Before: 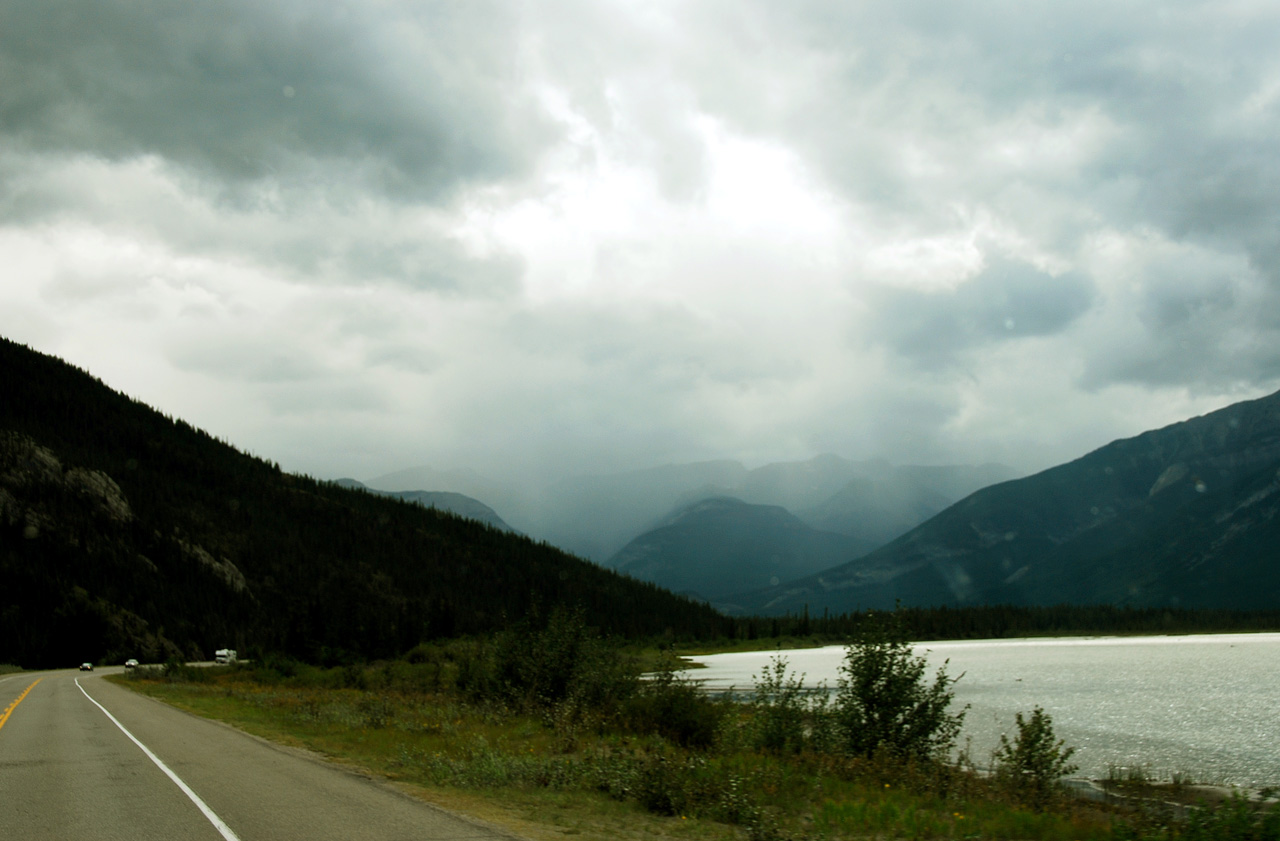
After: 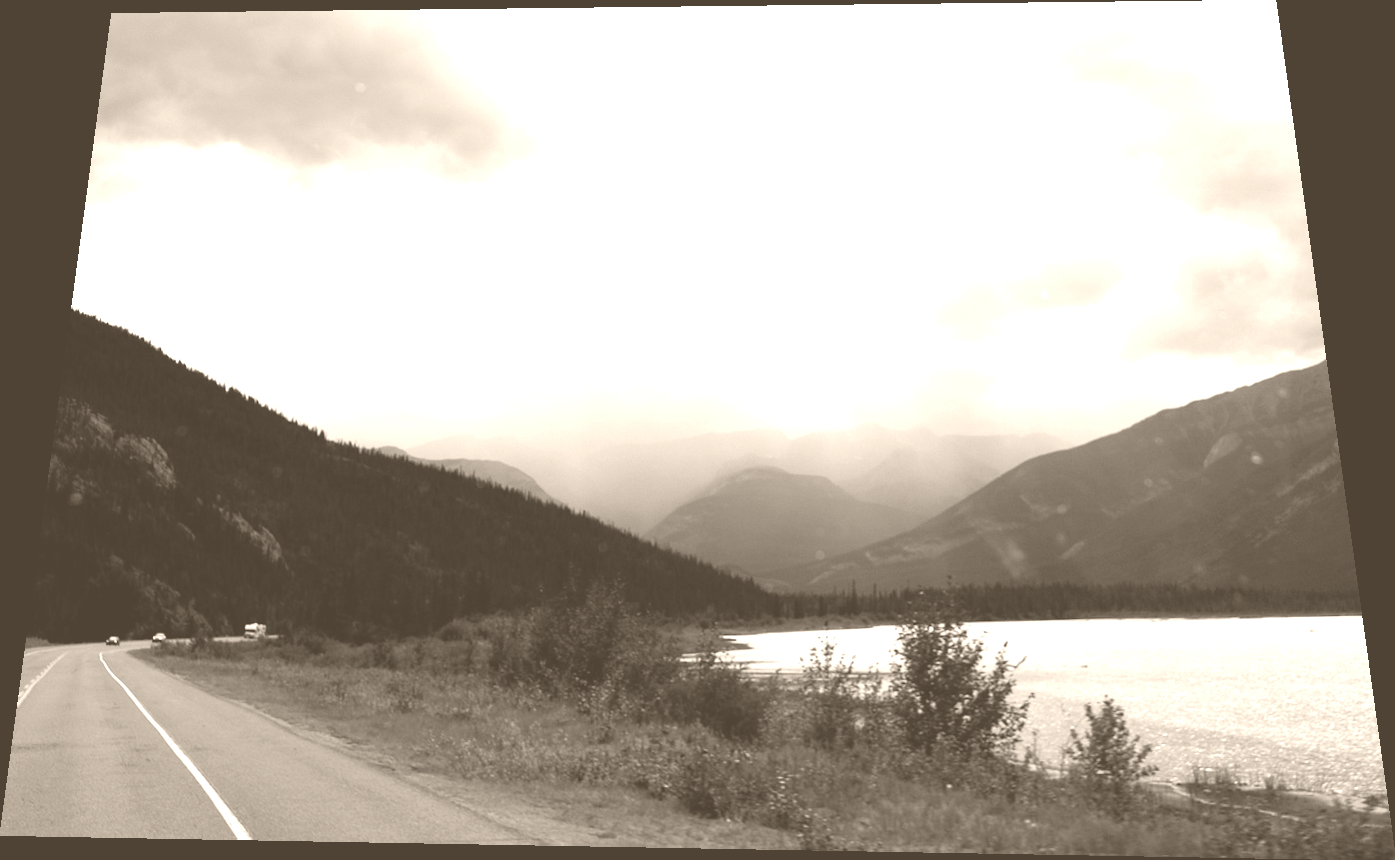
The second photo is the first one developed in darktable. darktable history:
rotate and perspective: rotation 0.128°, lens shift (vertical) -0.181, lens shift (horizontal) -0.044, shear 0.001, automatic cropping off
colorize: hue 34.49°, saturation 35.33%, source mix 100%, version 1
shadows and highlights: shadows -10, white point adjustment 1.5, highlights 10
